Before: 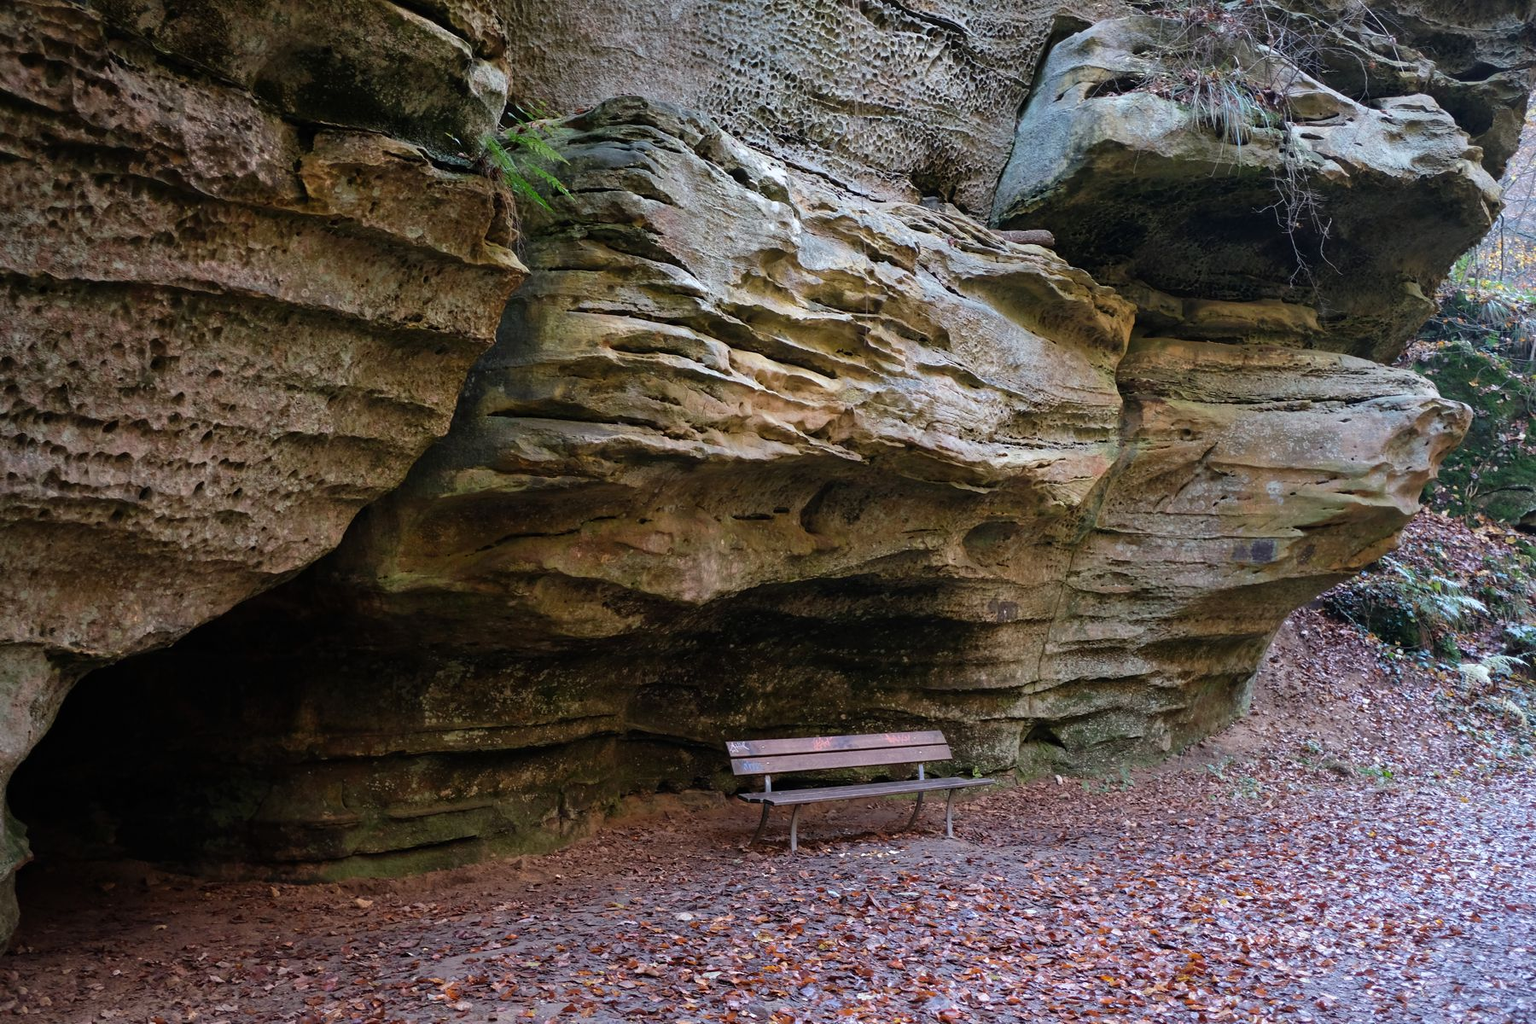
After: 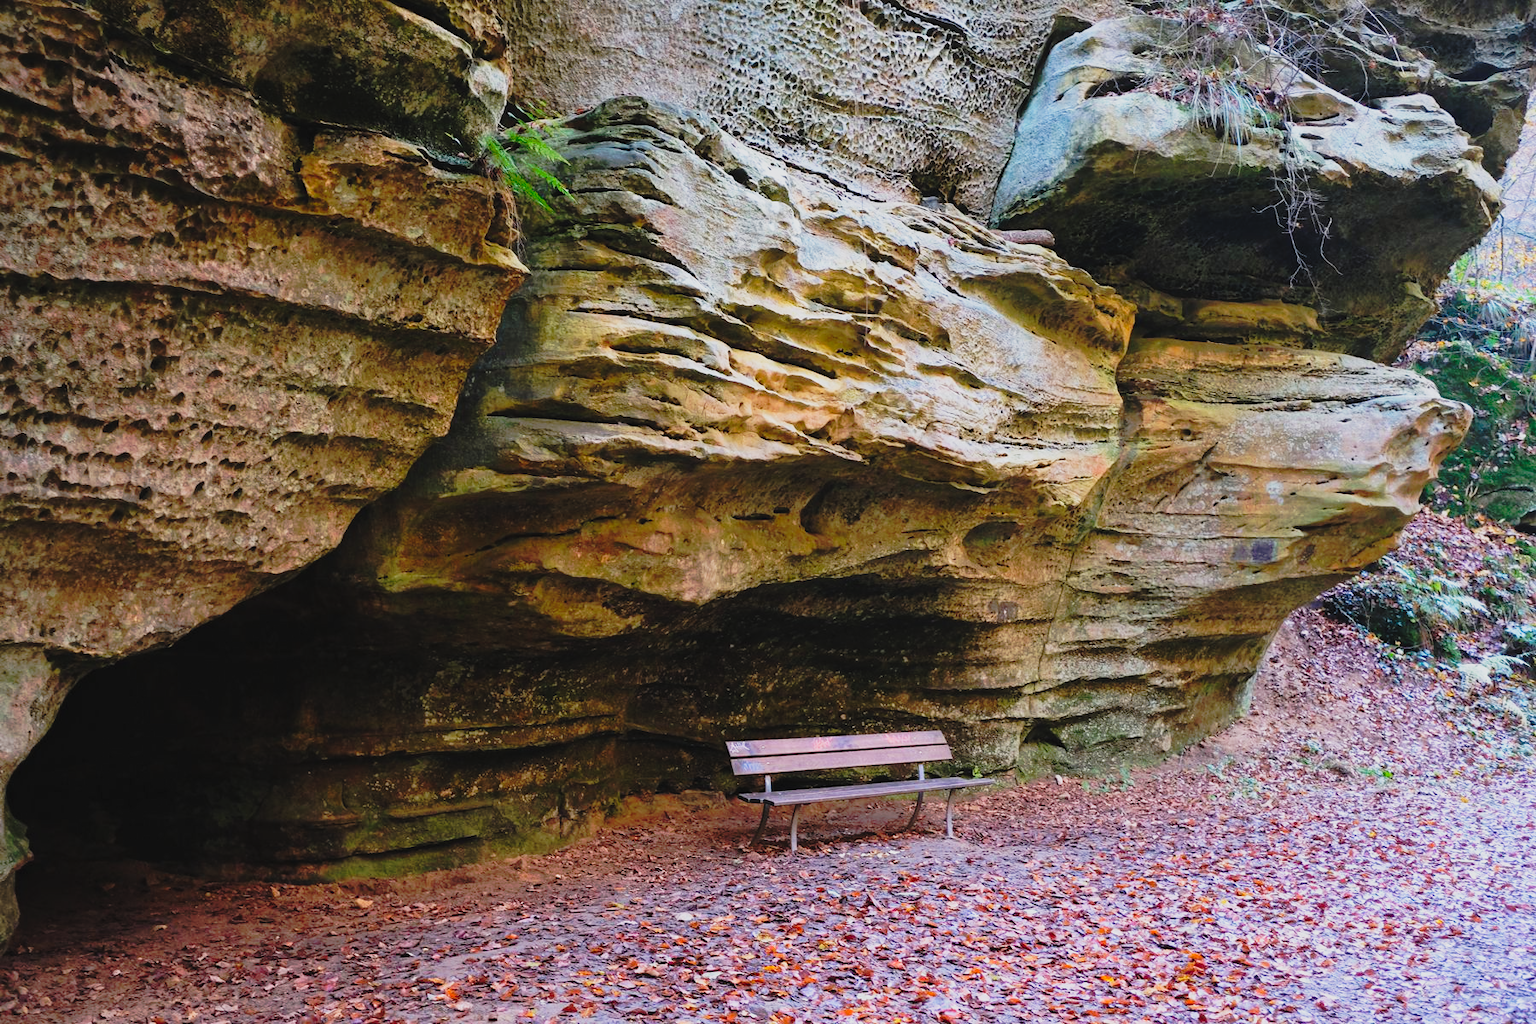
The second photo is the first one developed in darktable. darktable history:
contrast brightness saturation: contrast 0.067, brightness 0.179, saturation 0.404
tone curve: curves: ch0 [(0, 0.032) (0.094, 0.08) (0.265, 0.208) (0.41, 0.417) (0.498, 0.496) (0.638, 0.673) (0.819, 0.841) (0.96, 0.899)]; ch1 [(0, 0) (0.161, 0.092) (0.37, 0.302) (0.417, 0.434) (0.495, 0.504) (0.576, 0.589) (0.725, 0.765) (1, 1)]; ch2 [(0, 0) (0.352, 0.403) (0.45, 0.469) (0.521, 0.515) (0.59, 0.579) (1, 1)], preserve colors none
